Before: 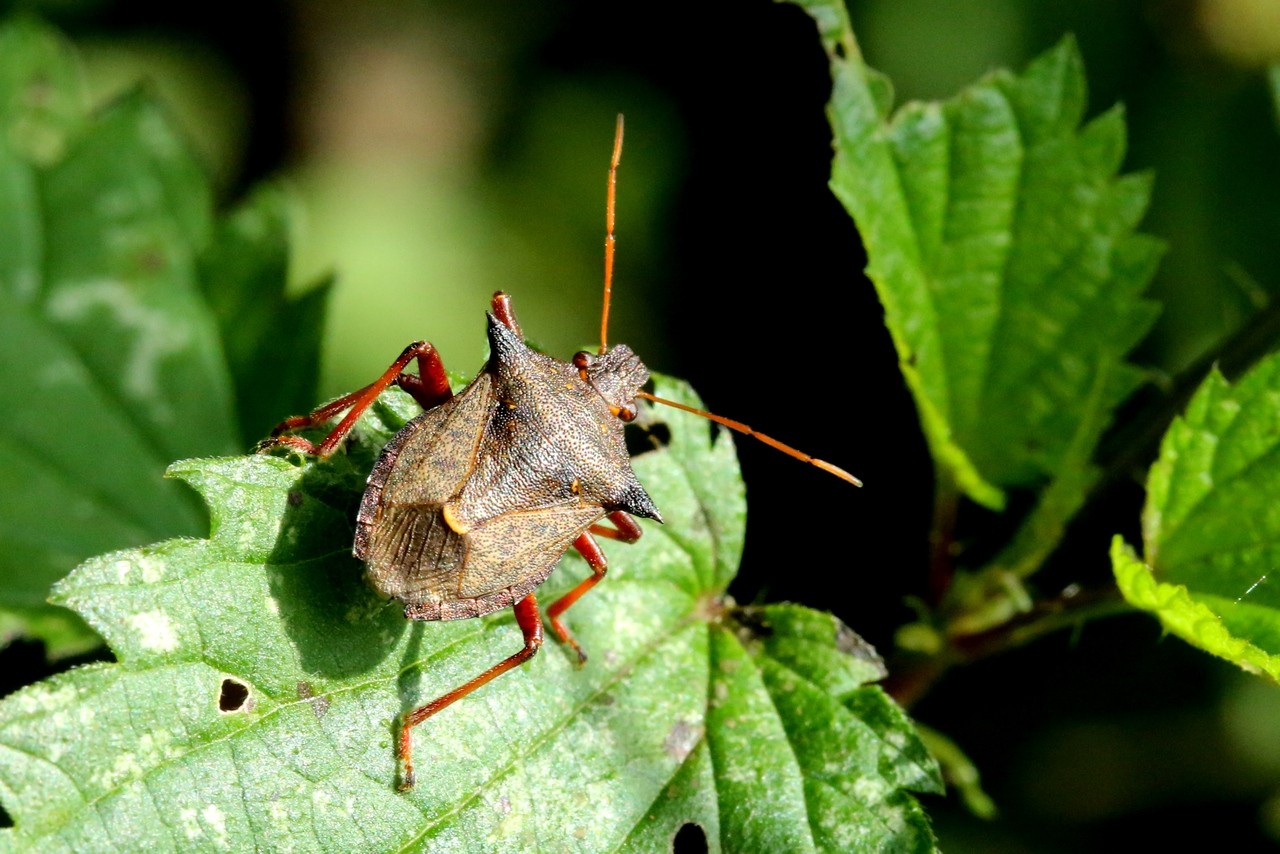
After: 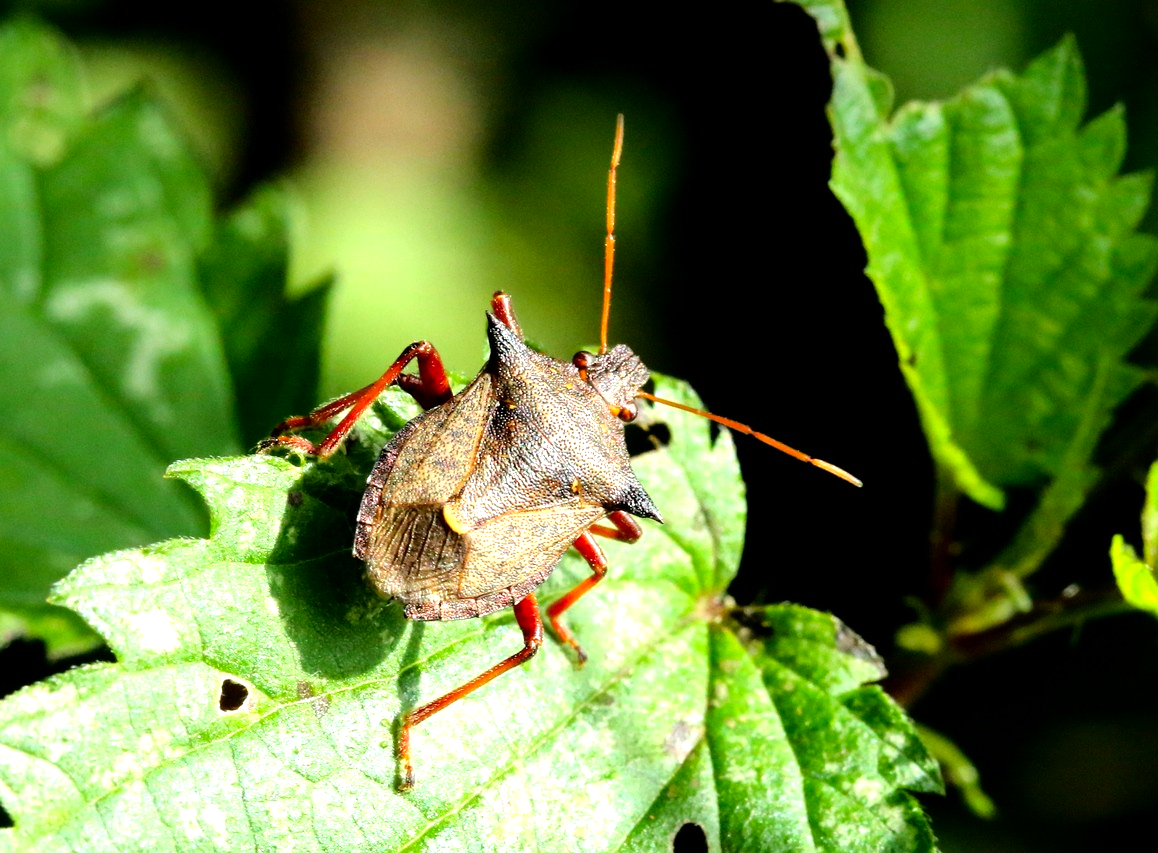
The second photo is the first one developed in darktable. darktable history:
contrast brightness saturation: saturation 0.103
tone equalizer: -8 EV -0.783 EV, -7 EV -0.716 EV, -6 EV -0.561 EV, -5 EV -0.384 EV, -3 EV 0.368 EV, -2 EV 0.6 EV, -1 EV 0.682 EV, +0 EV 0.73 EV
crop: right 9.52%, bottom 0.047%
